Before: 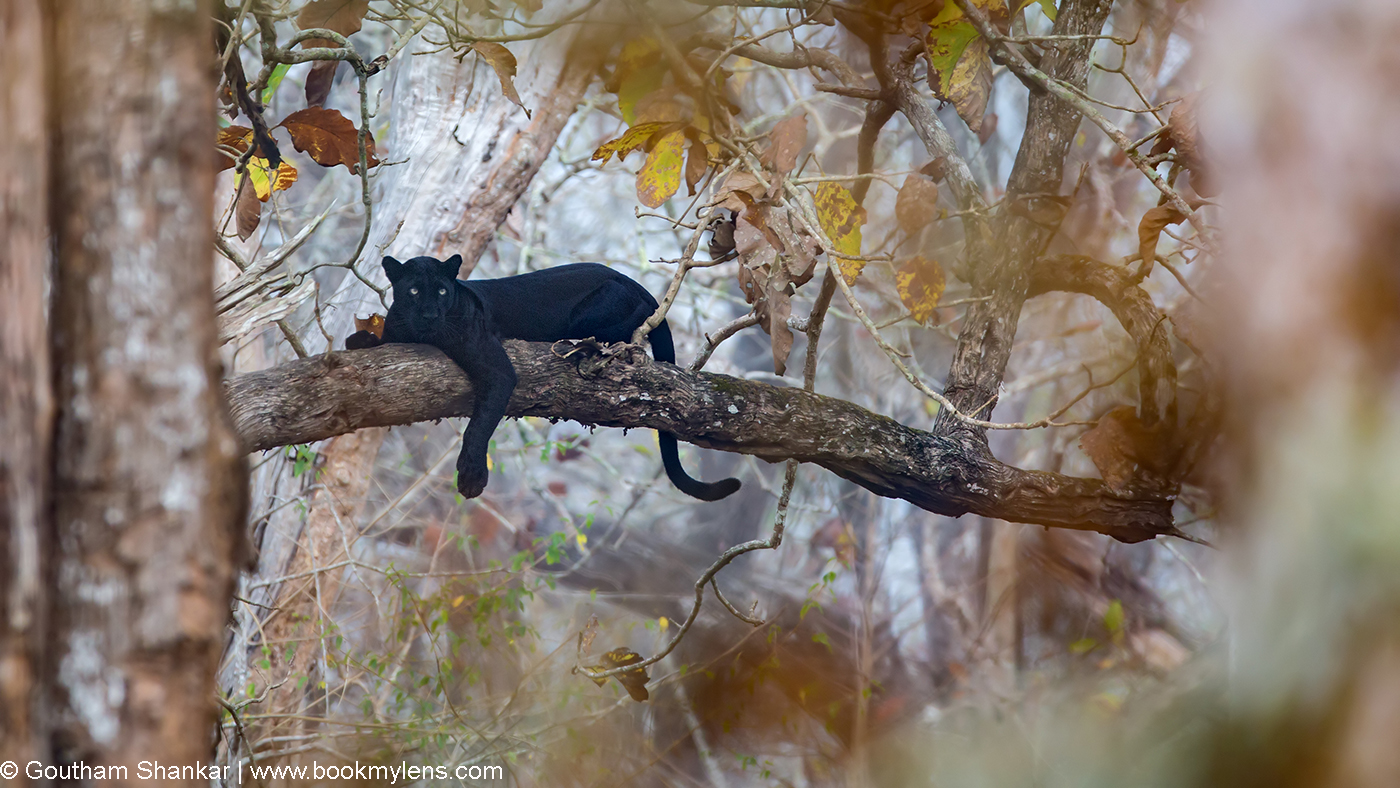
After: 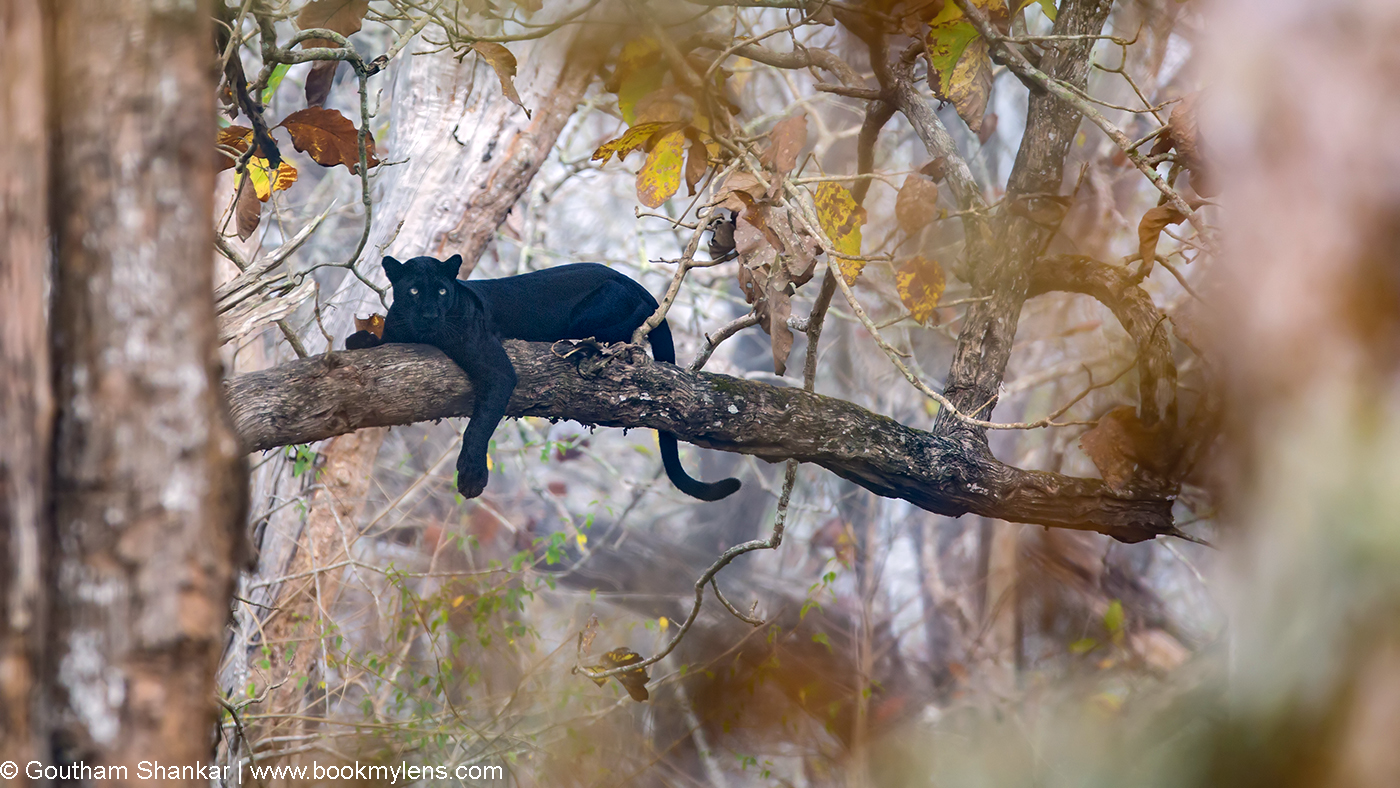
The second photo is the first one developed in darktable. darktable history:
color correction: highlights a* 5.45, highlights b* 5.35, shadows a* -4, shadows b* -5.19
exposure: exposure 0.201 EV, compensate exposure bias true, compensate highlight preservation false
